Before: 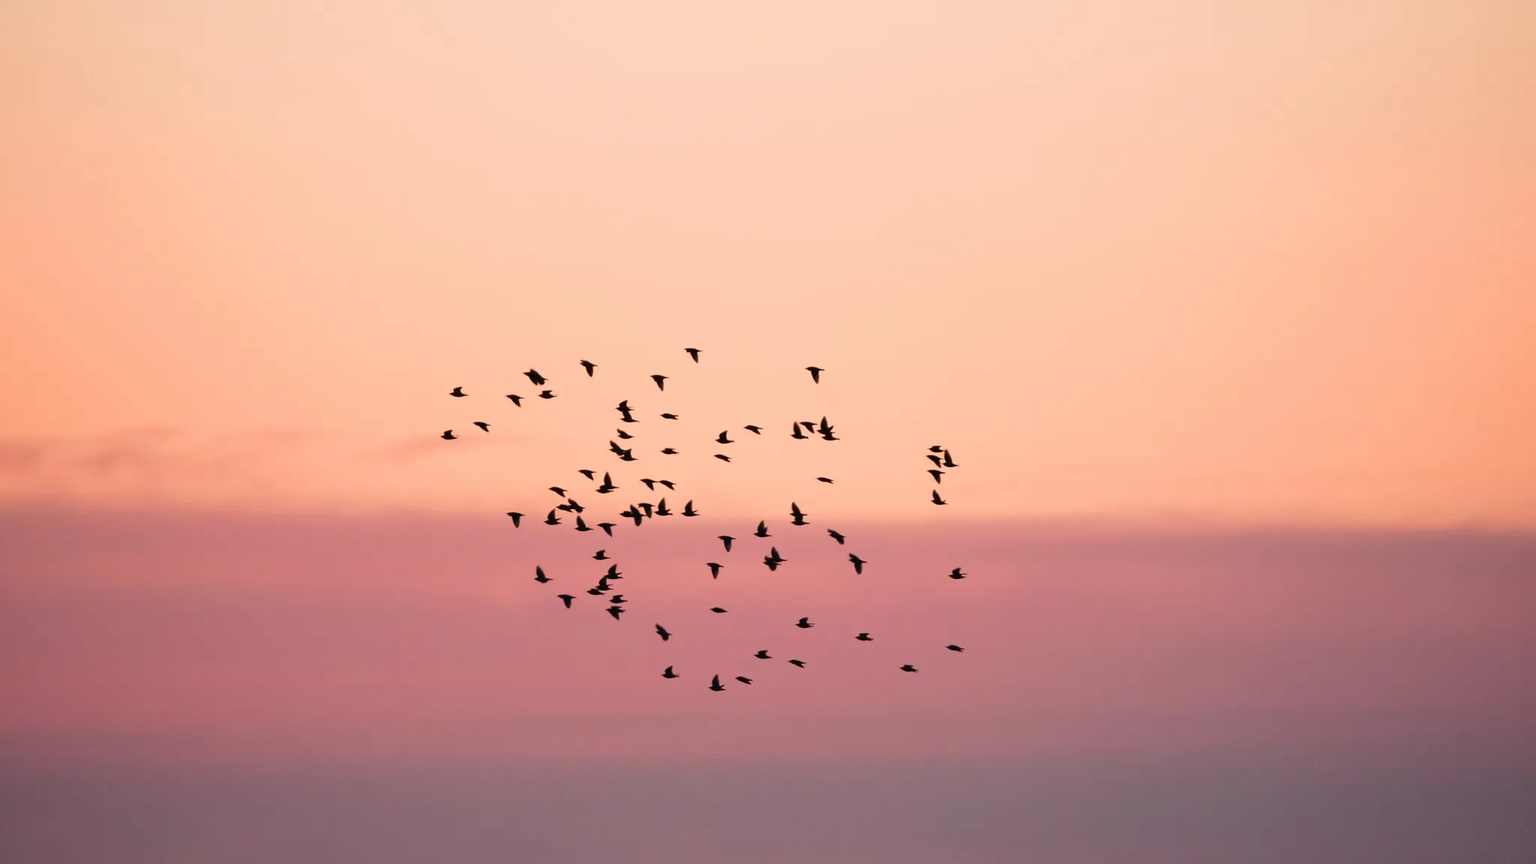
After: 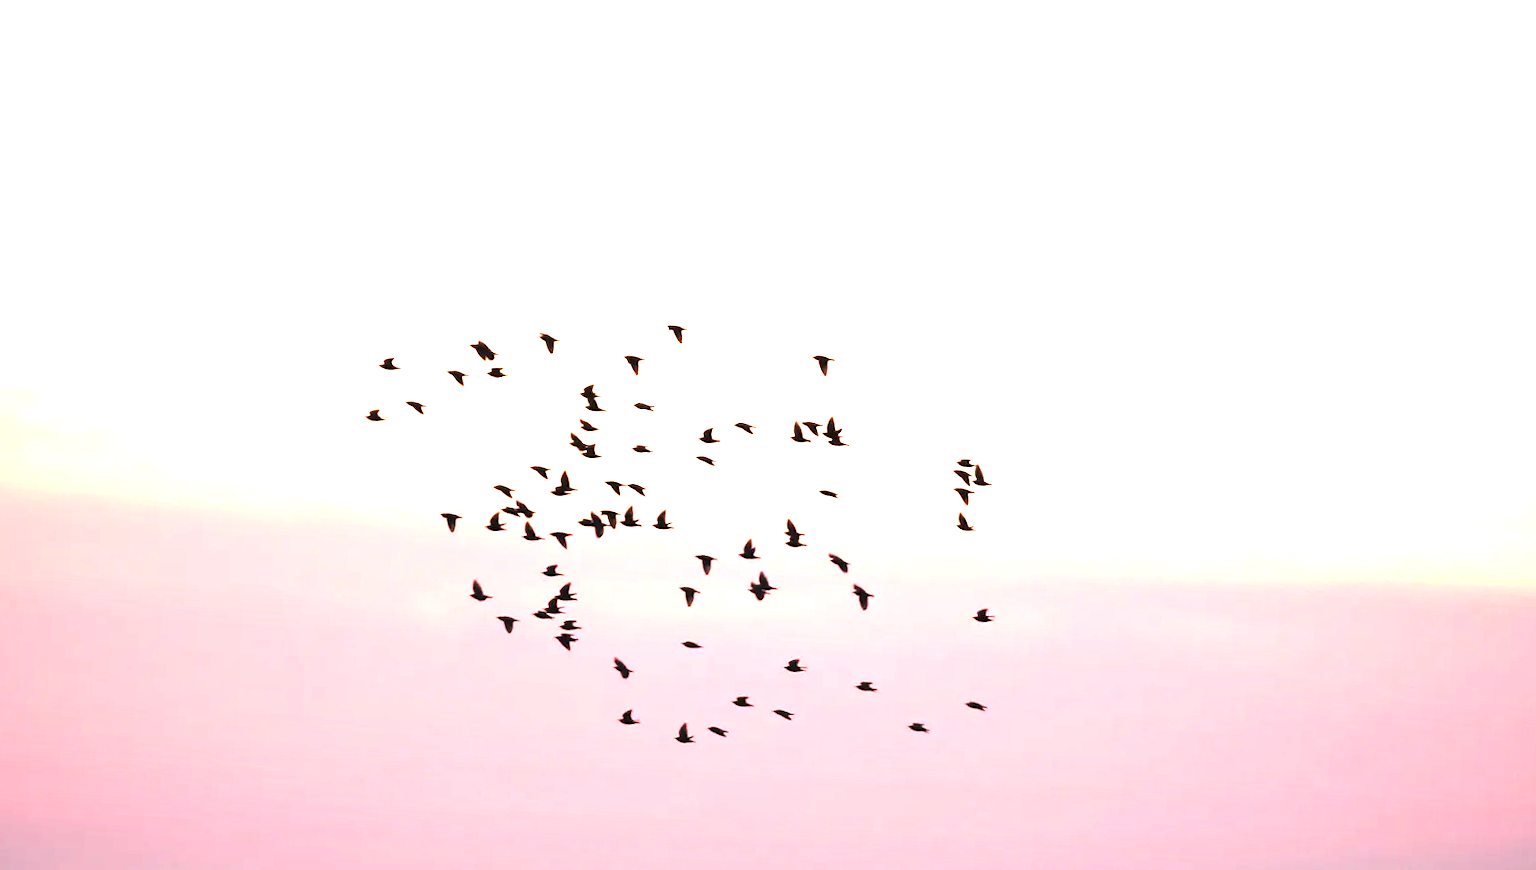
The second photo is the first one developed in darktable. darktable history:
exposure: black level correction 0, exposure 1.894 EV, compensate highlight preservation false
levels: levels [0.031, 0.5, 0.969]
crop and rotate: angle -2.96°, left 5.438%, top 5.213%, right 4.775%, bottom 4.246%
